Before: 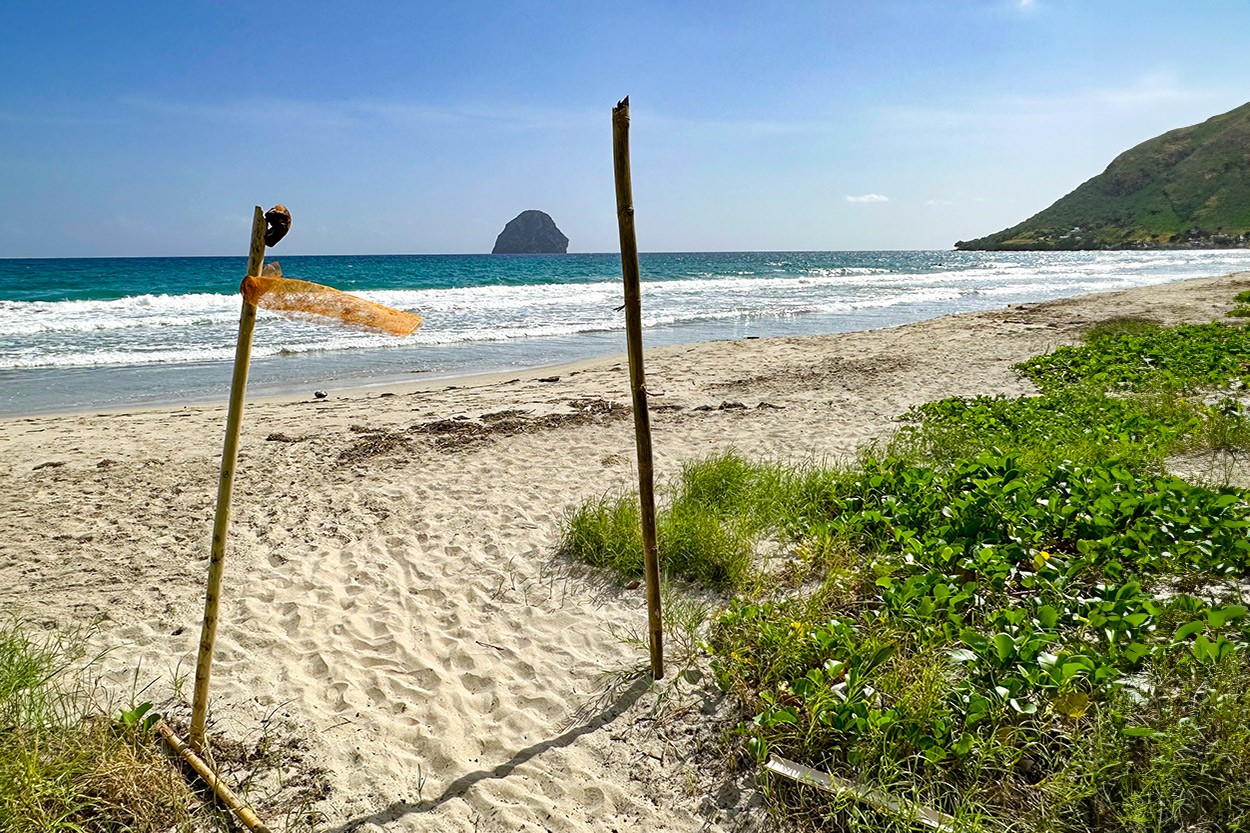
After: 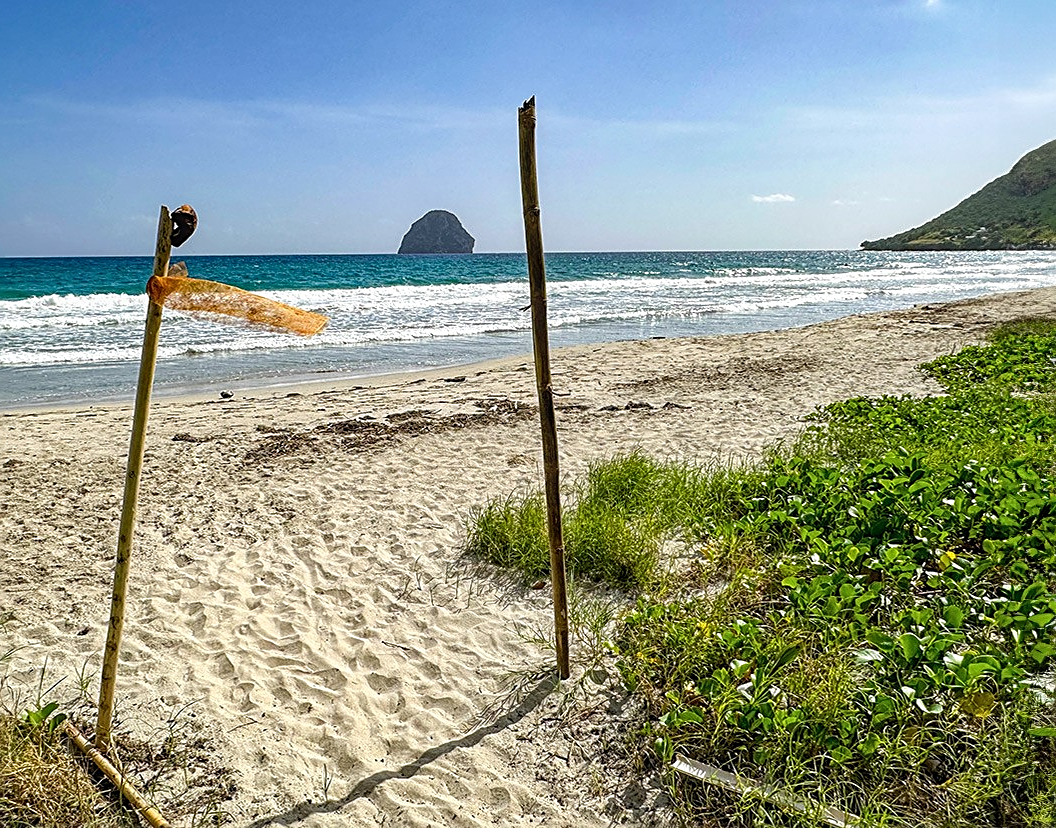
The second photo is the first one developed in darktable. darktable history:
sharpen: on, module defaults
crop: left 7.598%, right 7.873%
local contrast: on, module defaults
